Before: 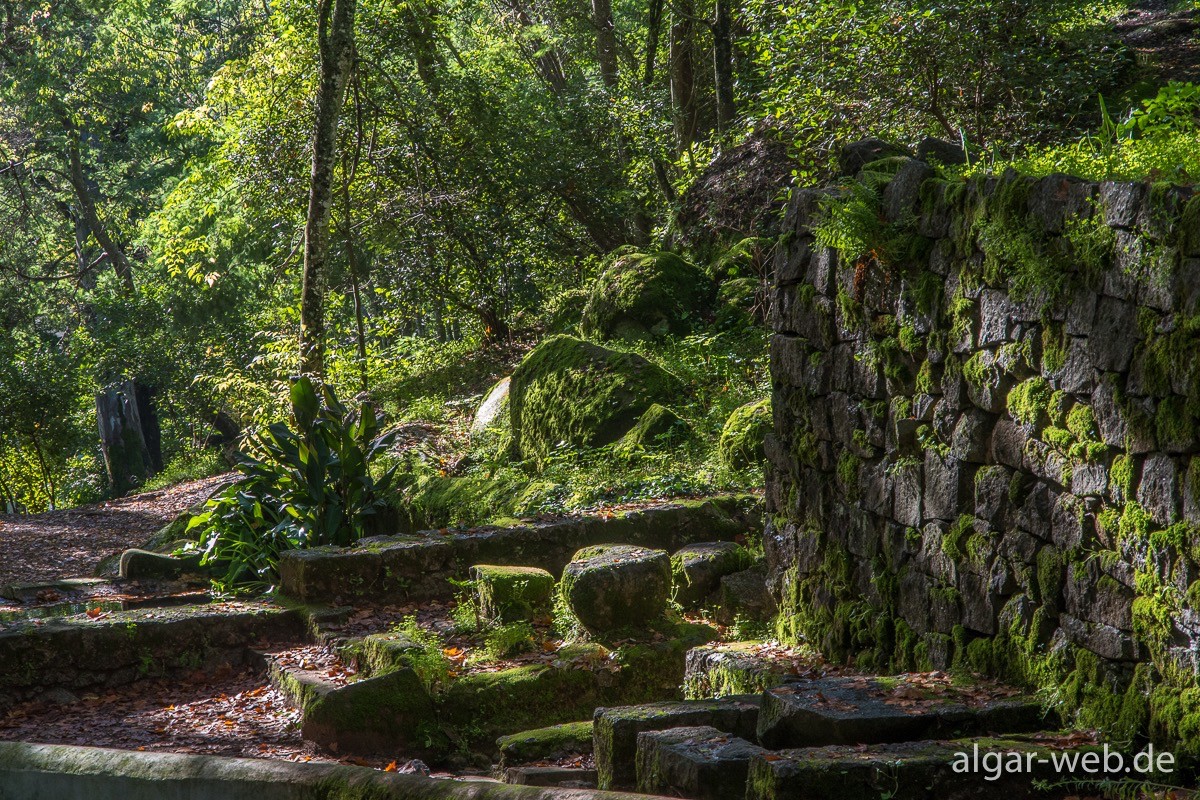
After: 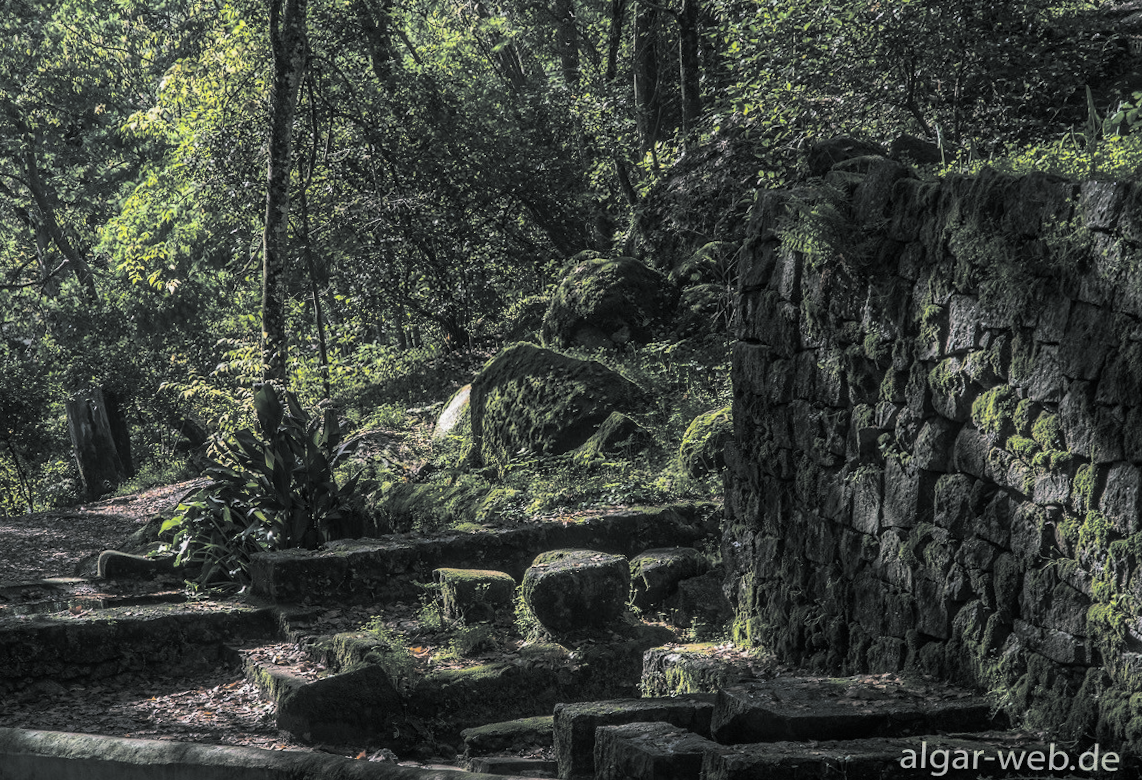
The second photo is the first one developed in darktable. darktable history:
contrast equalizer: y [[0.5, 0.5, 0.472, 0.5, 0.5, 0.5], [0.5 ×6], [0.5 ×6], [0 ×6], [0 ×6]]
split-toning: shadows › hue 190.8°, shadows › saturation 0.05, highlights › hue 54°, highlights › saturation 0.05, compress 0%
rotate and perspective: rotation 0.074°, lens shift (vertical) 0.096, lens shift (horizontal) -0.041, crop left 0.043, crop right 0.952, crop top 0.024, crop bottom 0.979
